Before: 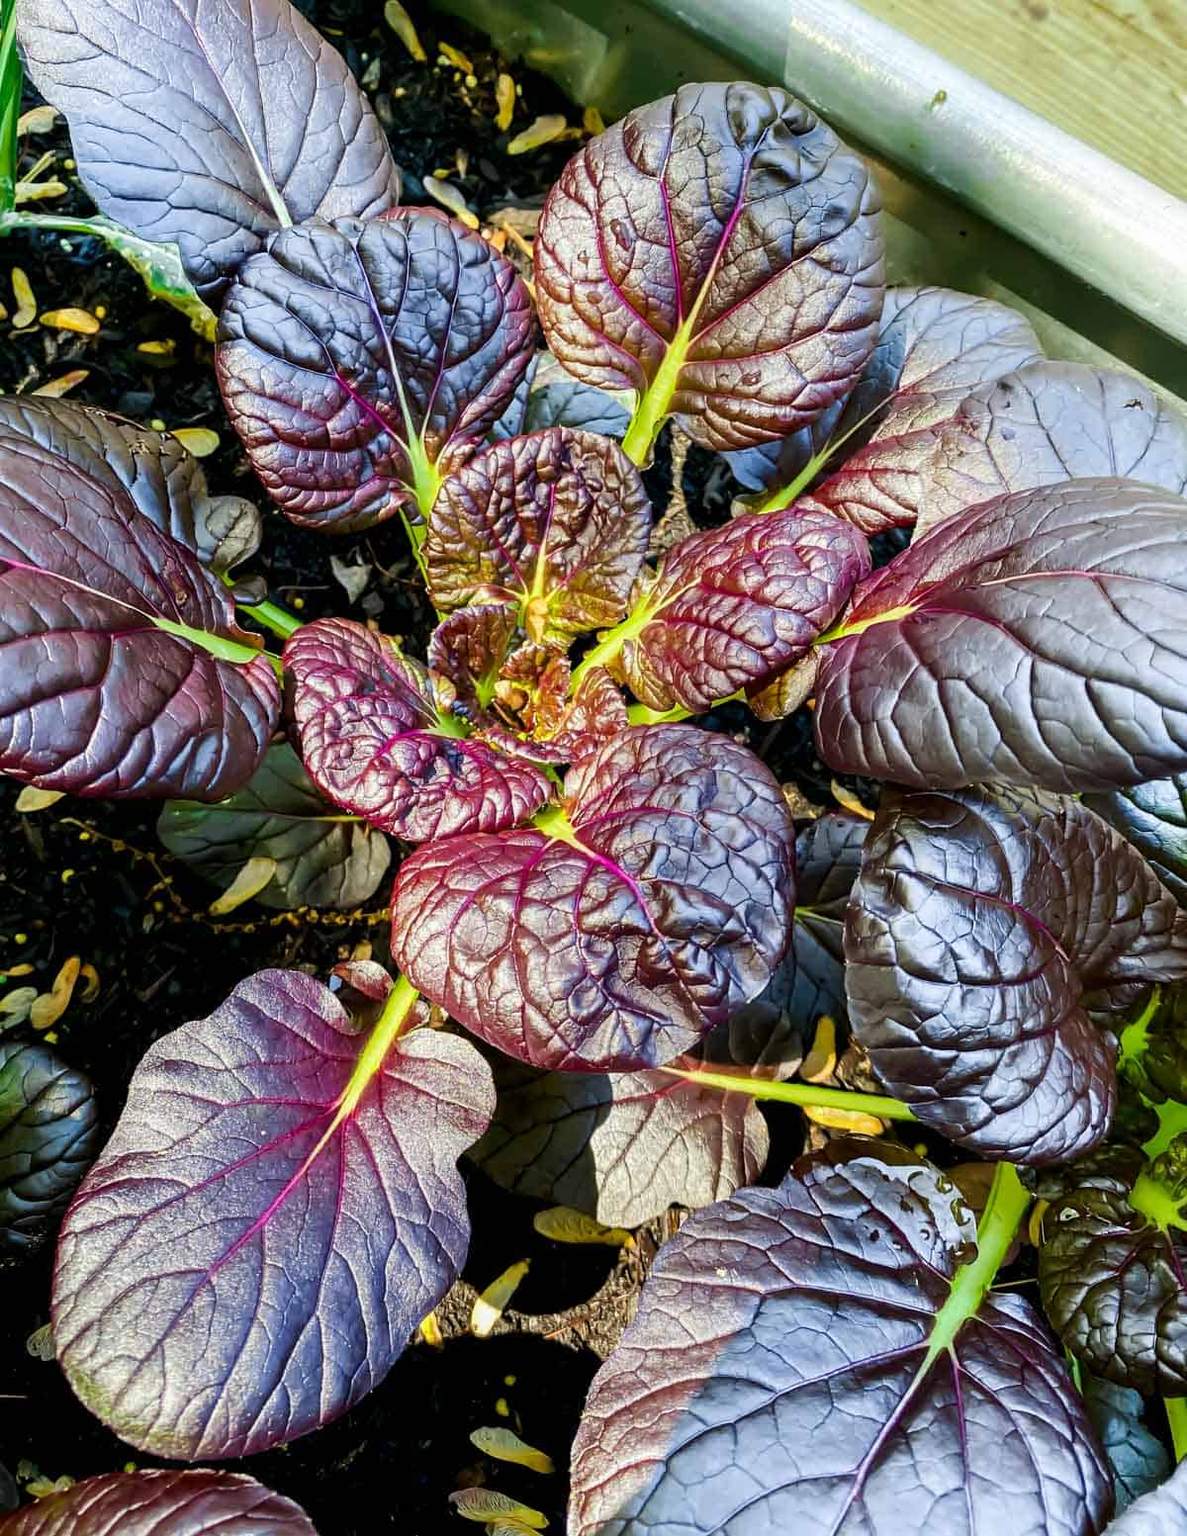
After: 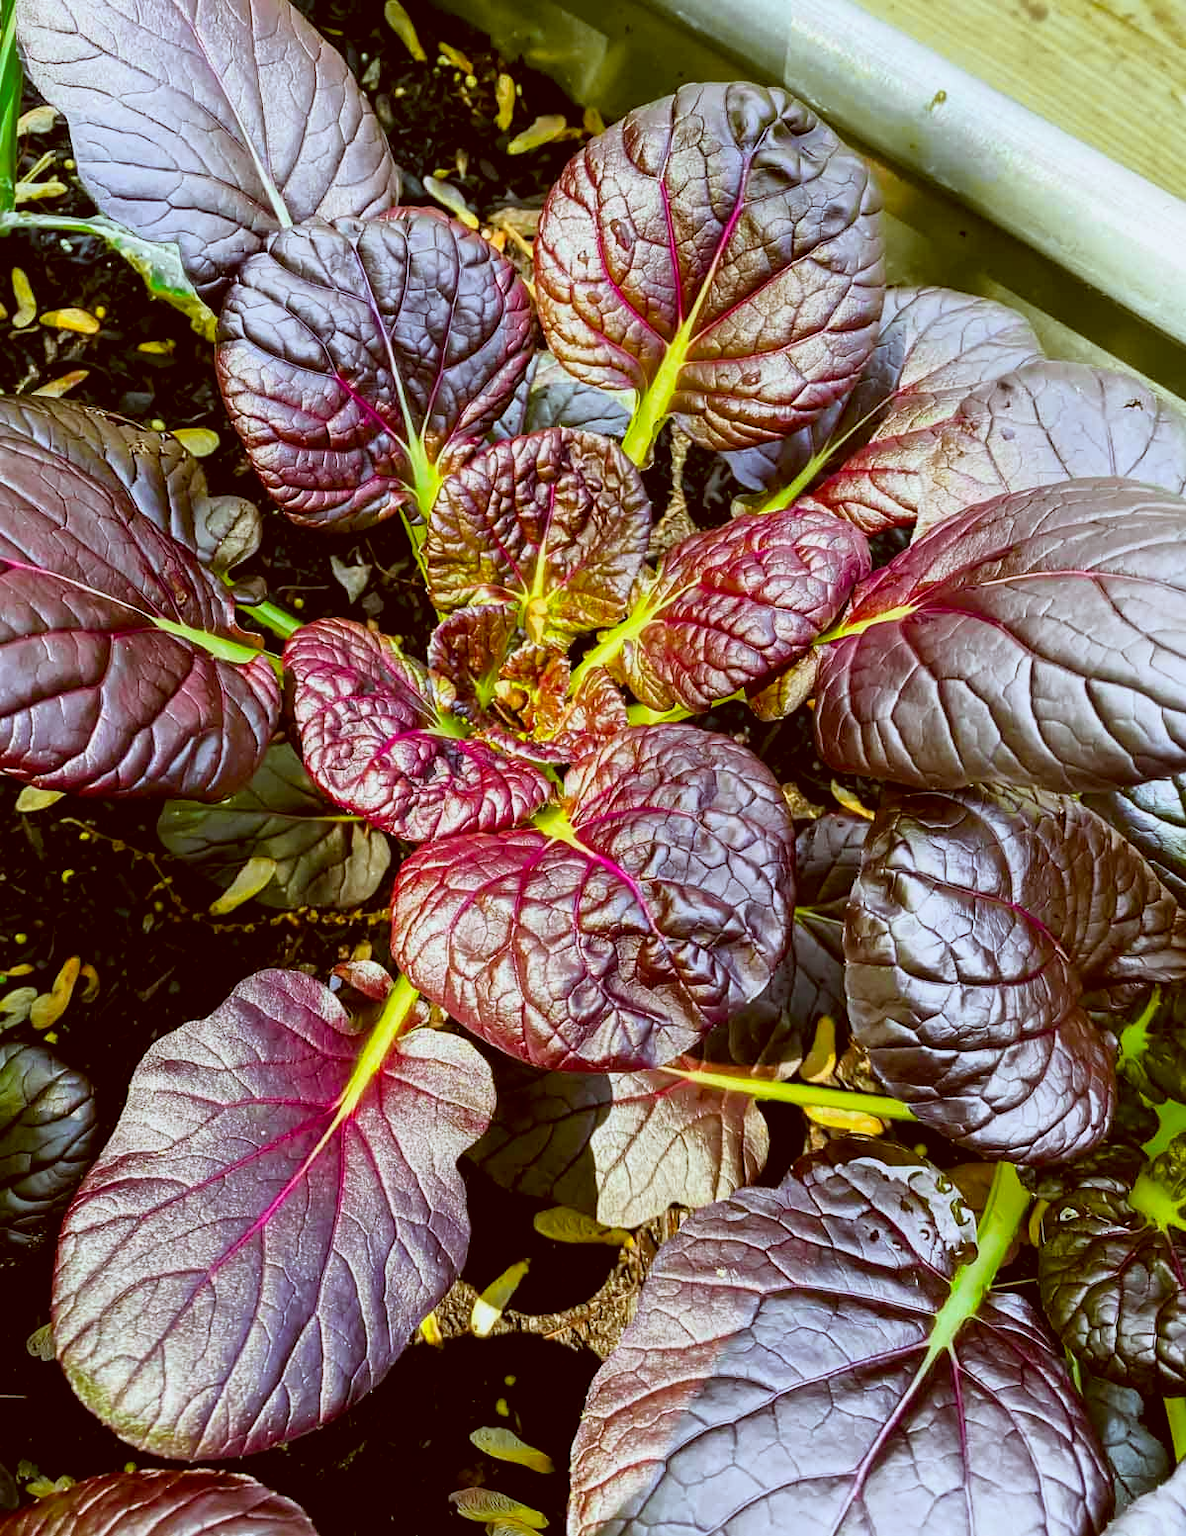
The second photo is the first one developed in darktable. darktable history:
white balance: red 0.967, blue 1.119, emerald 0.756
tone curve: curves: ch0 [(0.013, 0) (0.061, 0.068) (0.239, 0.256) (0.502, 0.505) (0.683, 0.676) (0.761, 0.773) (0.858, 0.858) (0.987, 0.945)]; ch1 [(0, 0) (0.172, 0.123) (0.304, 0.288) (0.414, 0.44) (0.472, 0.473) (0.502, 0.508) (0.521, 0.528) (0.583, 0.595) (0.654, 0.673) (0.728, 0.761) (1, 1)]; ch2 [(0, 0) (0.411, 0.424) (0.485, 0.476) (0.502, 0.502) (0.553, 0.557) (0.57, 0.576) (1, 1)], color space Lab, independent channels, preserve colors none
color correction: highlights a* -5.3, highlights b* 9.8, shadows a* 9.8, shadows b* 24.26
